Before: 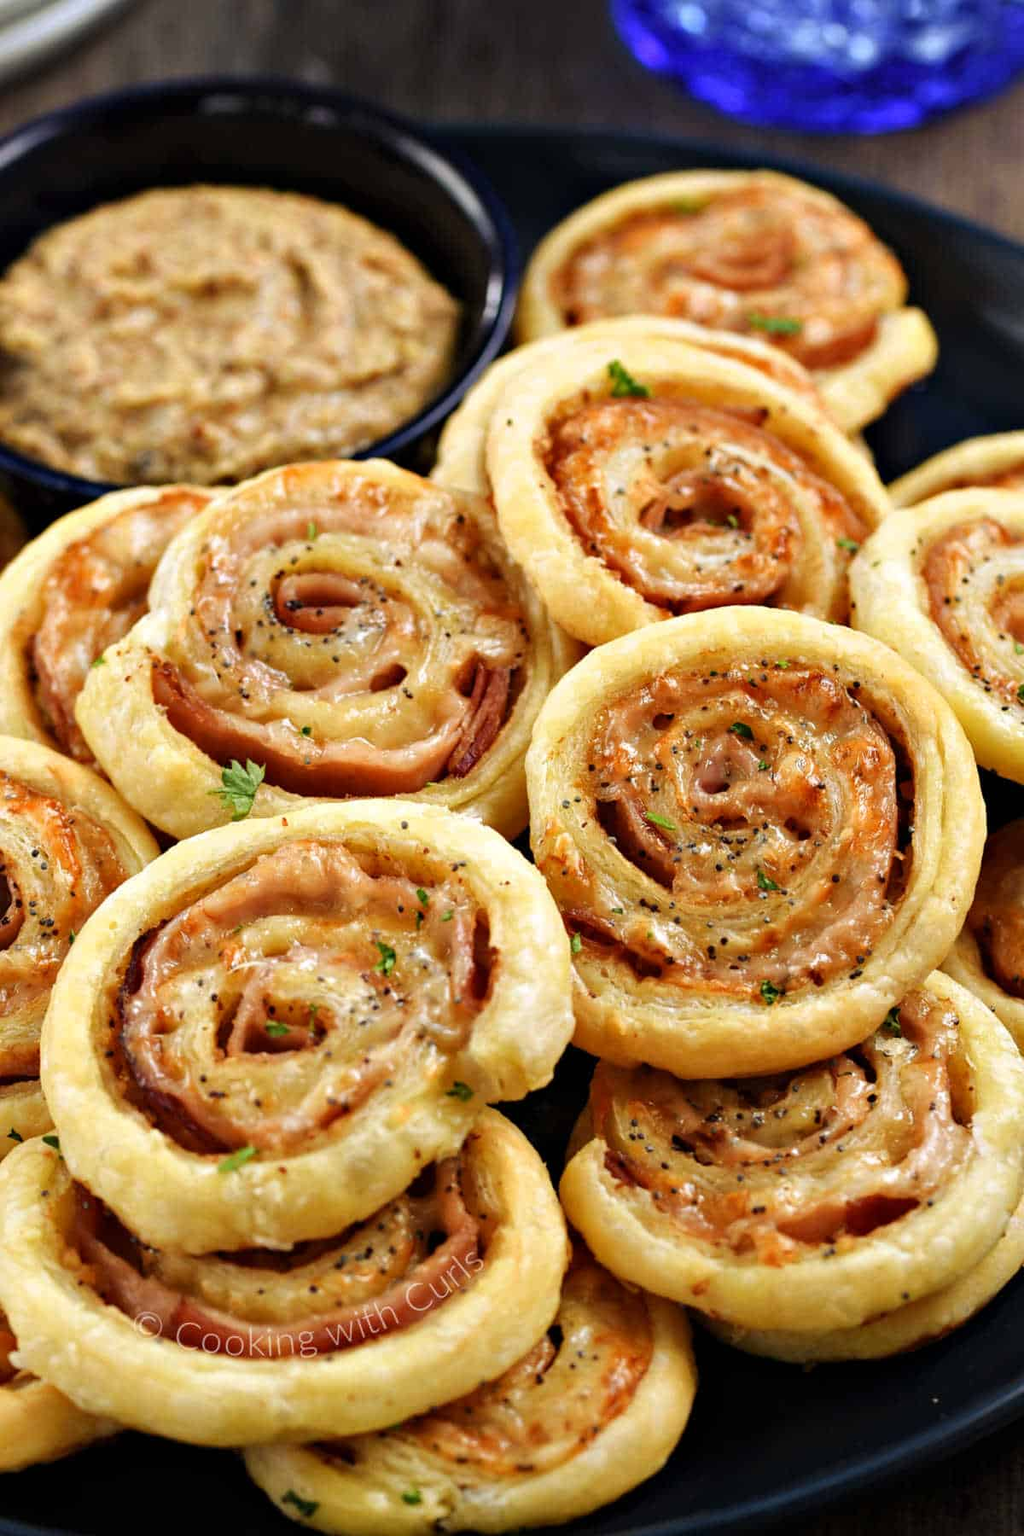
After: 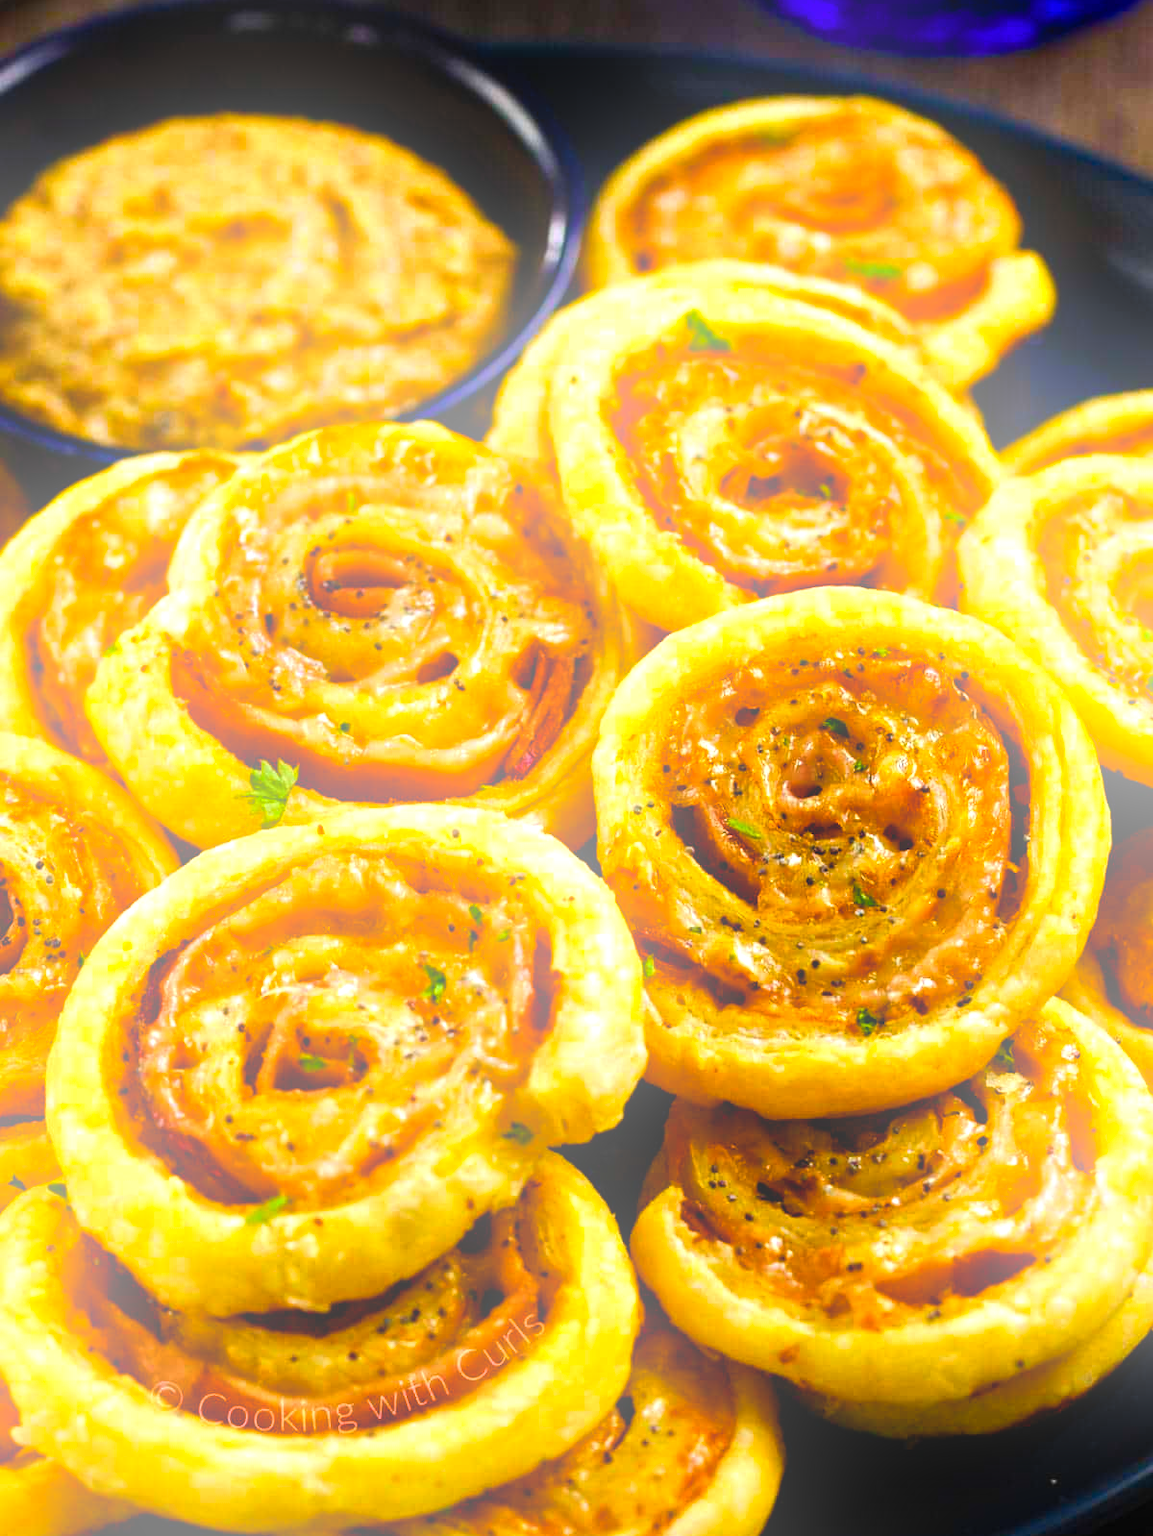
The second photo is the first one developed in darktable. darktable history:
bloom: on, module defaults
color balance rgb: linear chroma grading › global chroma 9%, perceptual saturation grading › global saturation 36%, perceptual saturation grading › shadows 35%, perceptual brilliance grading › global brilliance 15%, perceptual brilliance grading › shadows -35%, global vibrance 15%
crop and rotate: top 5.609%, bottom 5.609%
